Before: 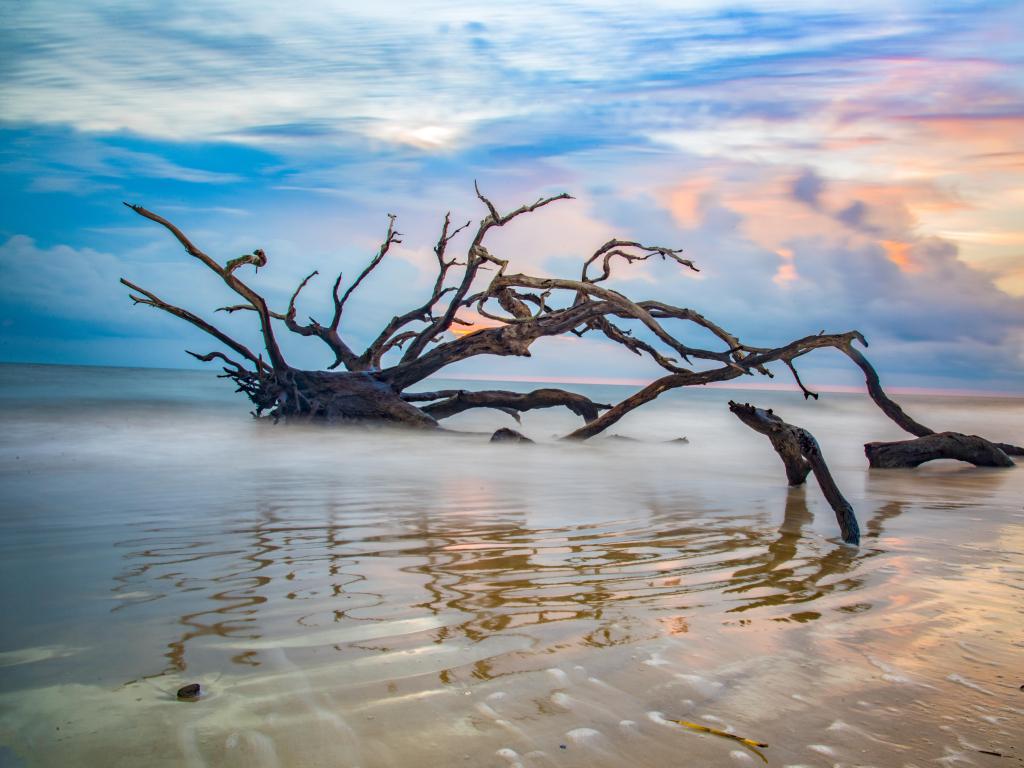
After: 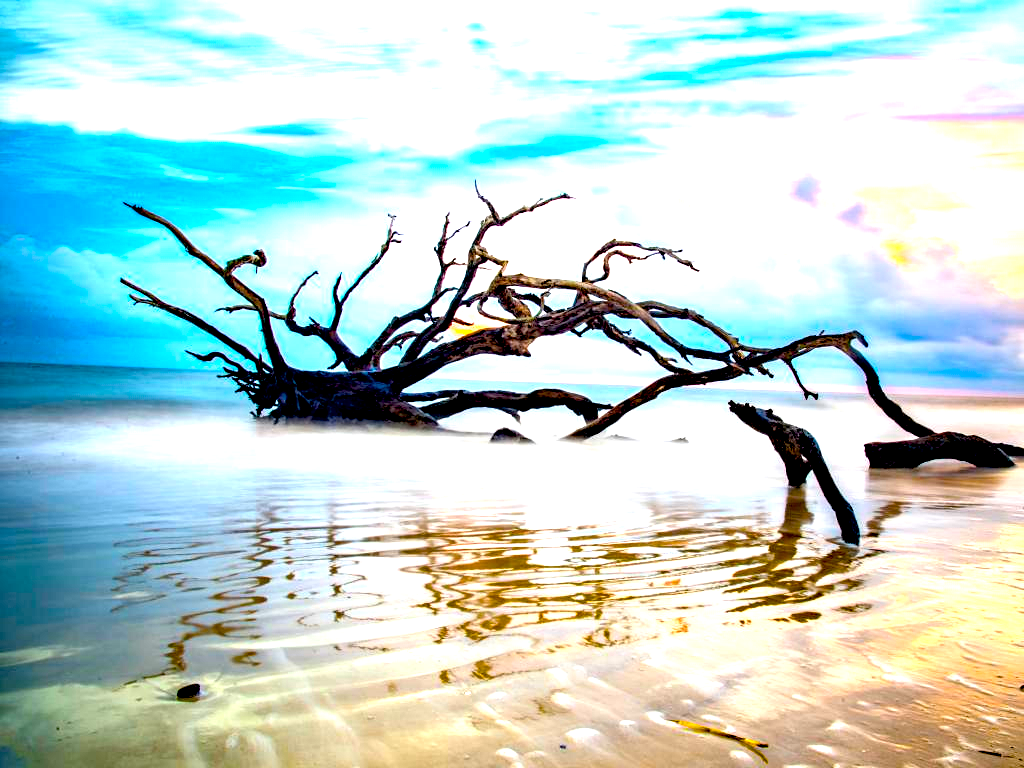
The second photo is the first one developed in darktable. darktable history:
color balance rgb: perceptual saturation grading › global saturation 30.484%, perceptual brilliance grading › highlights 15.78%, perceptual brilliance grading › shadows -14.055%, global vibrance 20%
exposure: black level correction 0.034, exposure 0.903 EV, compensate highlight preservation false
